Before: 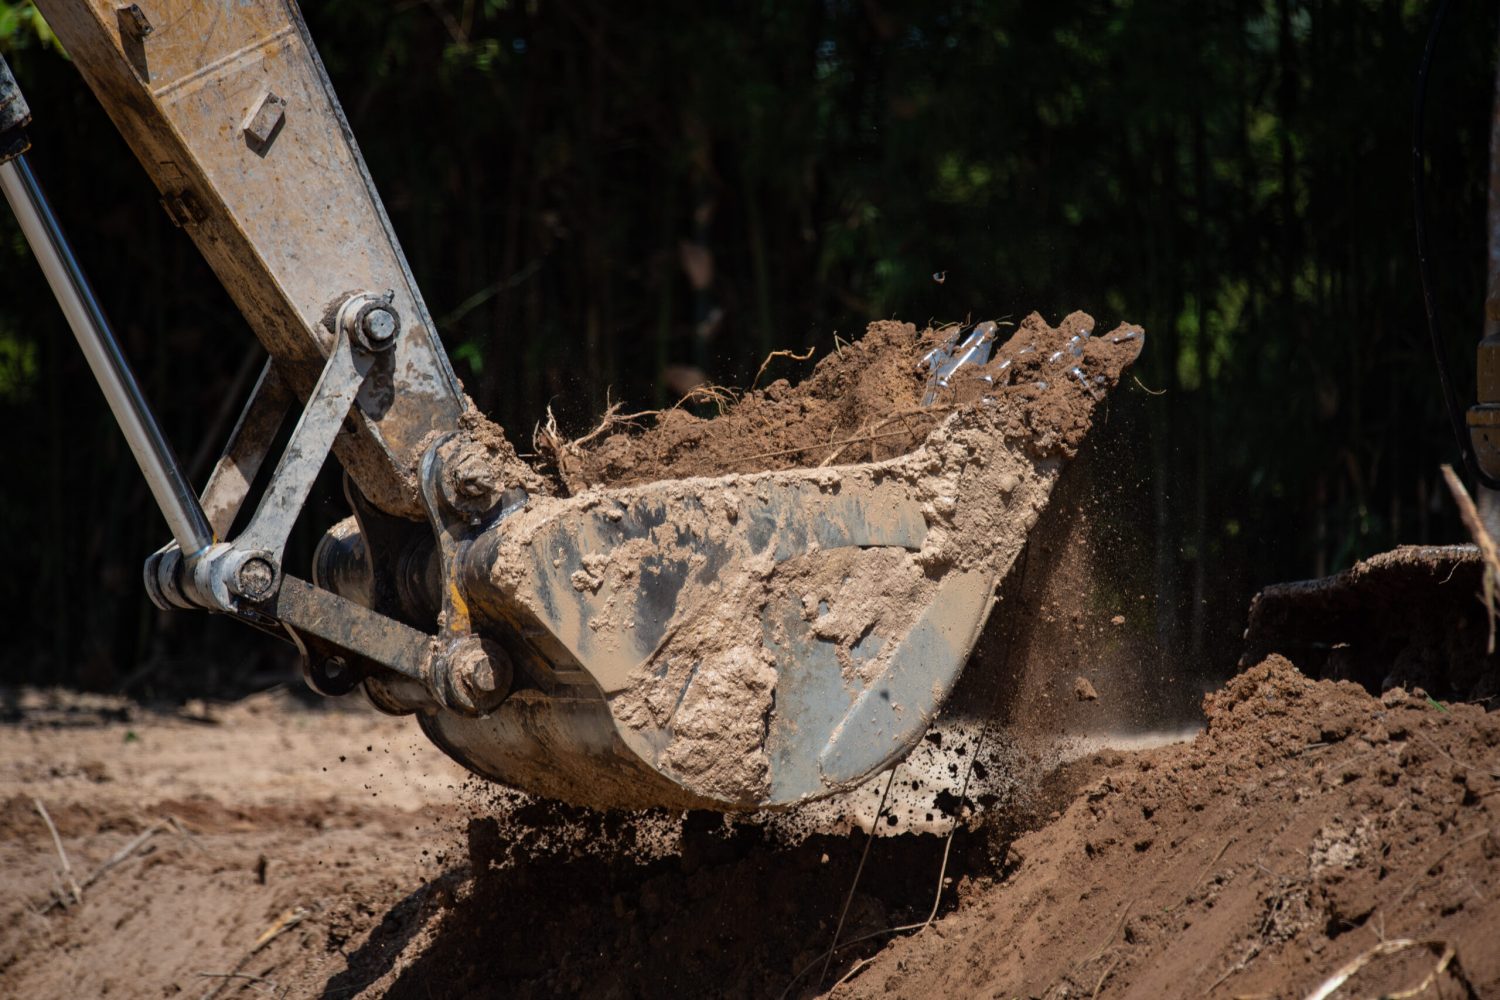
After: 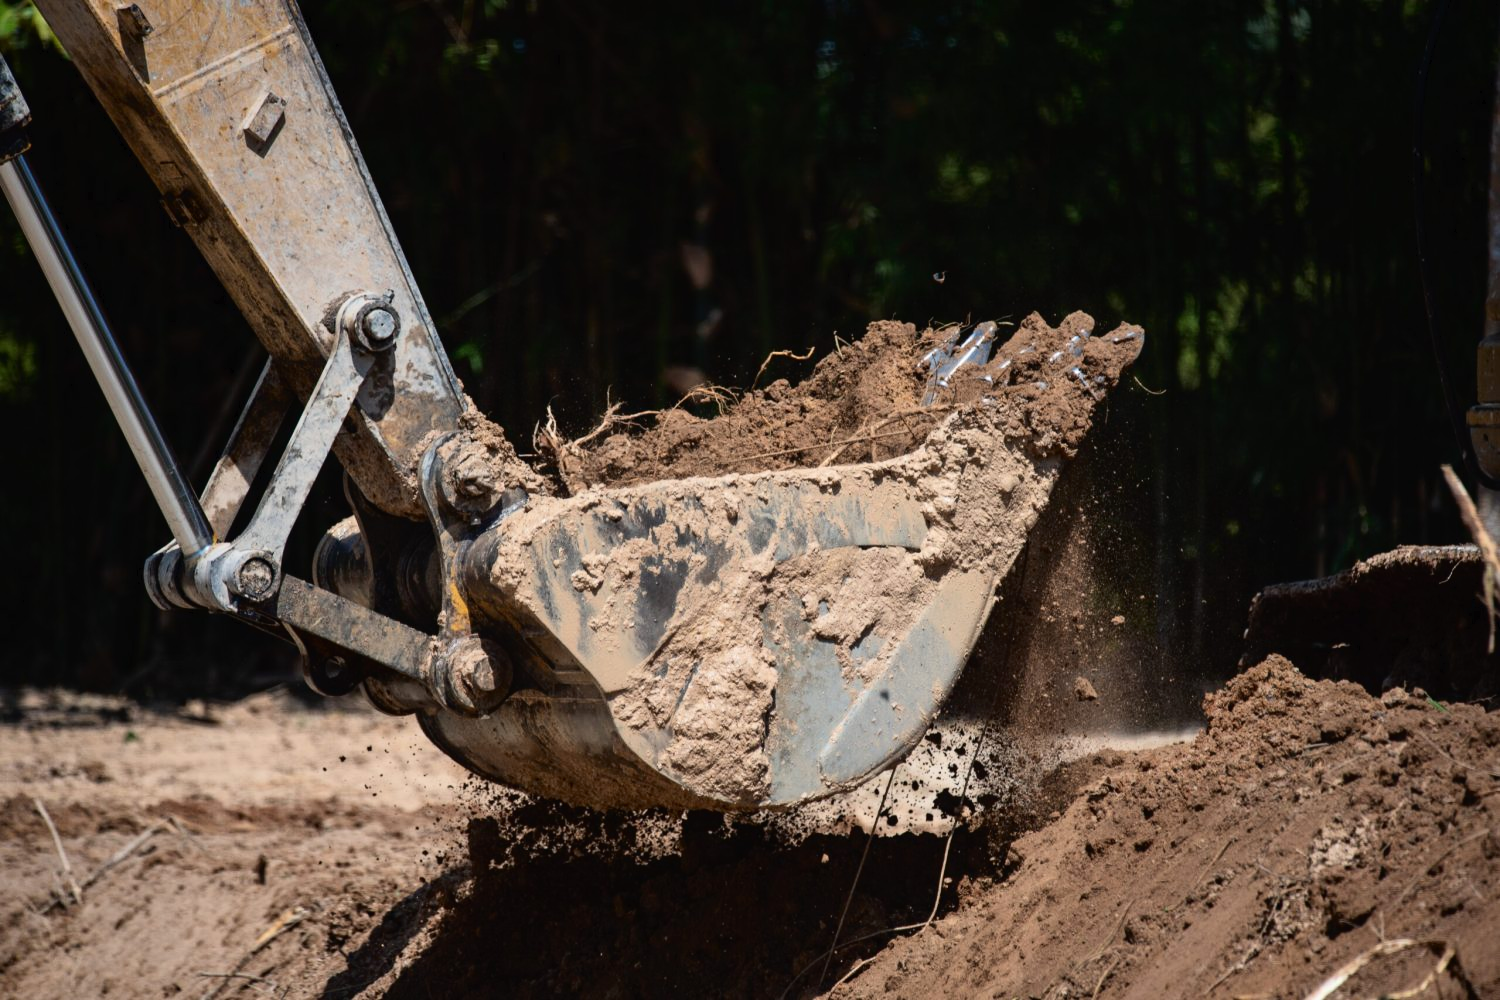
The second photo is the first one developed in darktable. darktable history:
tone curve: curves: ch0 [(0, 0) (0.003, 0.014) (0.011, 0.019) (0.025, 0.026) (0.044, 0.037) (0.069, 0.053) (0.1, 0.083) (0.136, 0.121) (0.177, 0.163) (0.224, 0.22) (0.277, 0.281) (0.335, 0.354) (0.399, 0.436) (0.468, 0.526) (0.543, 0.612) (0.623, 0.706) (0.709, 0.79) (0.801, 0.858) (0.898, 0.925) (1, 1)], color space Lab, independent channels, preserve colors none
